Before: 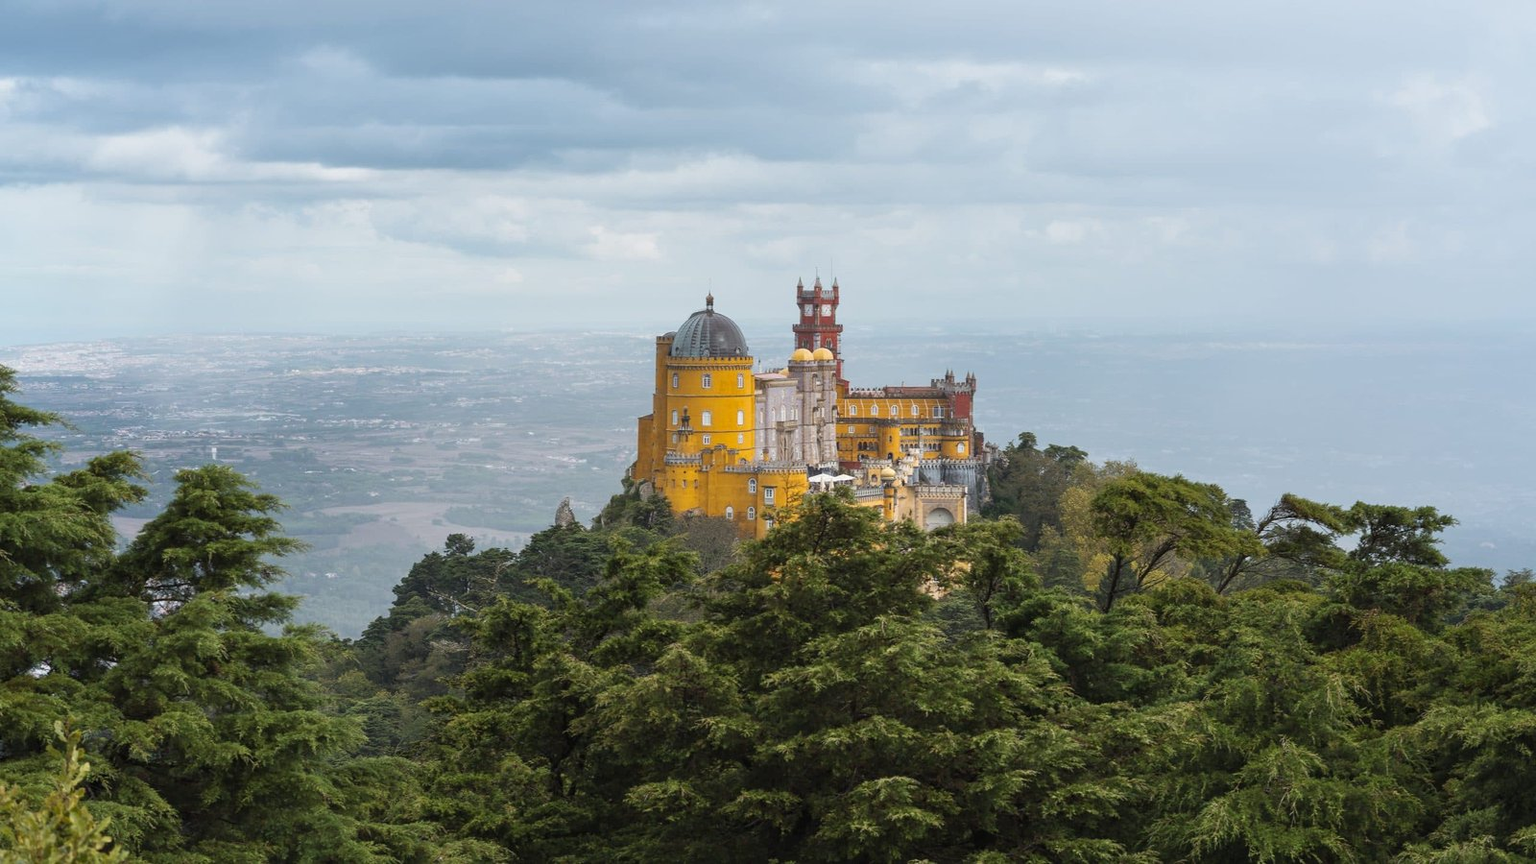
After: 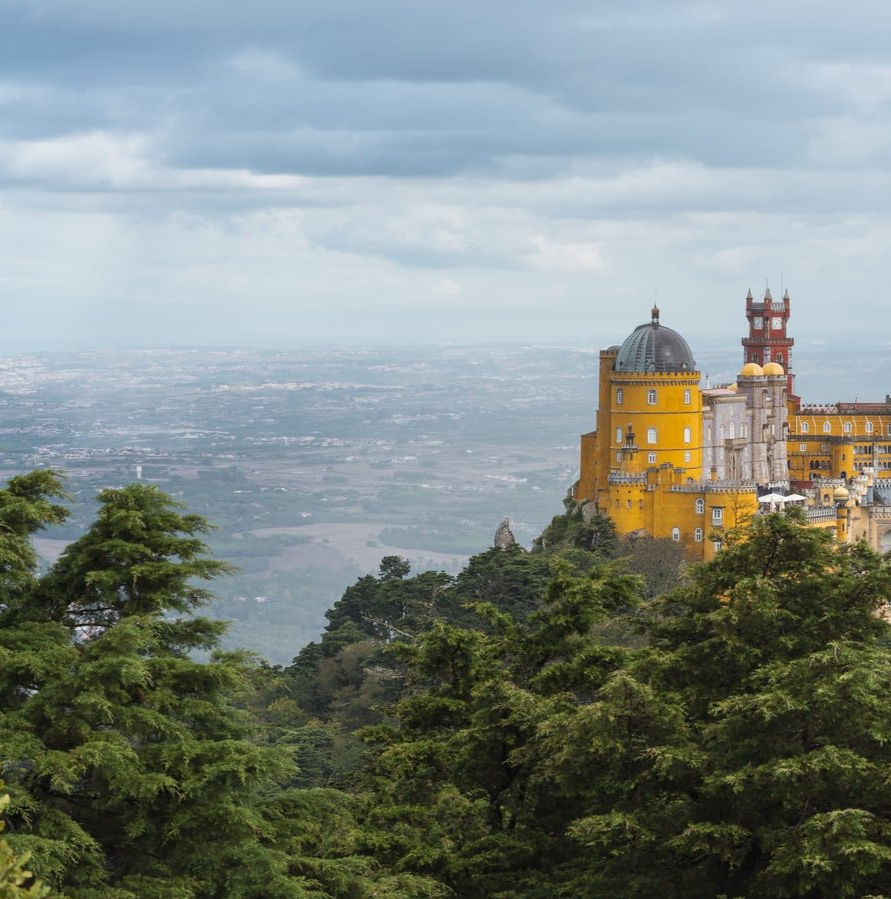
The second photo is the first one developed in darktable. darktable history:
crop: left 5.272%, right 39.024%
